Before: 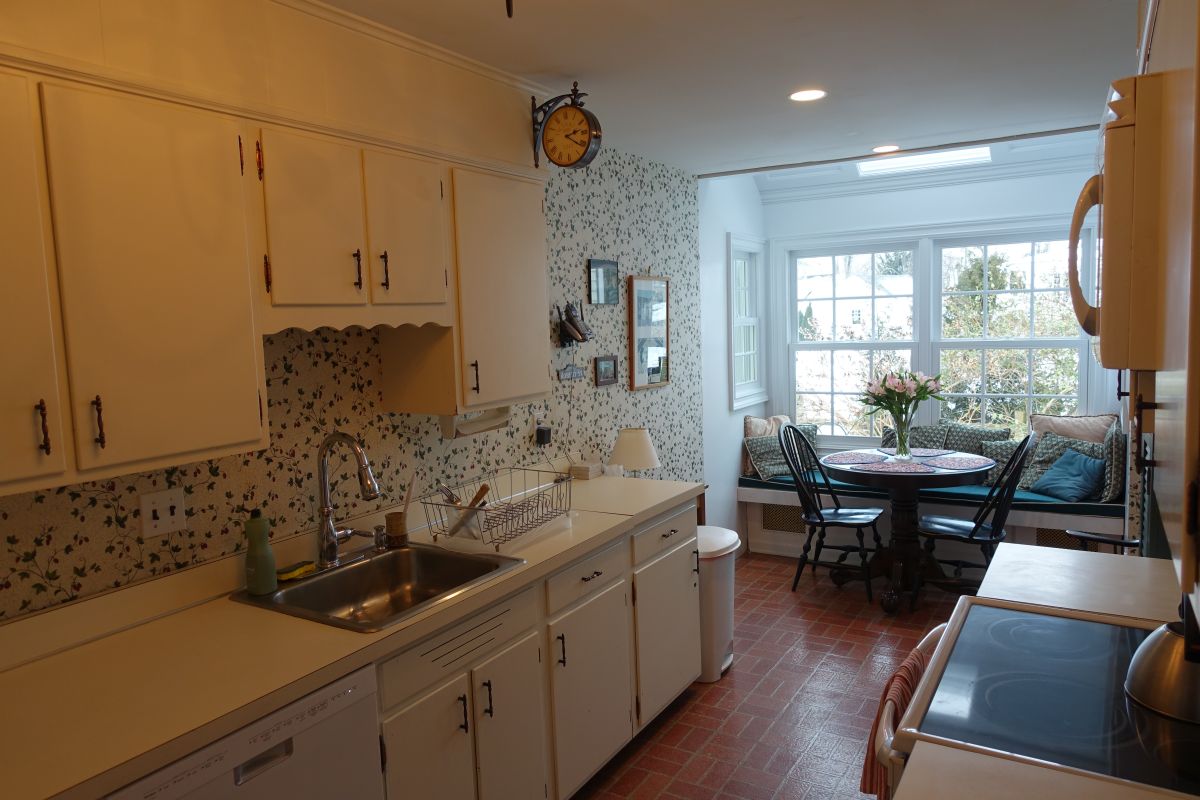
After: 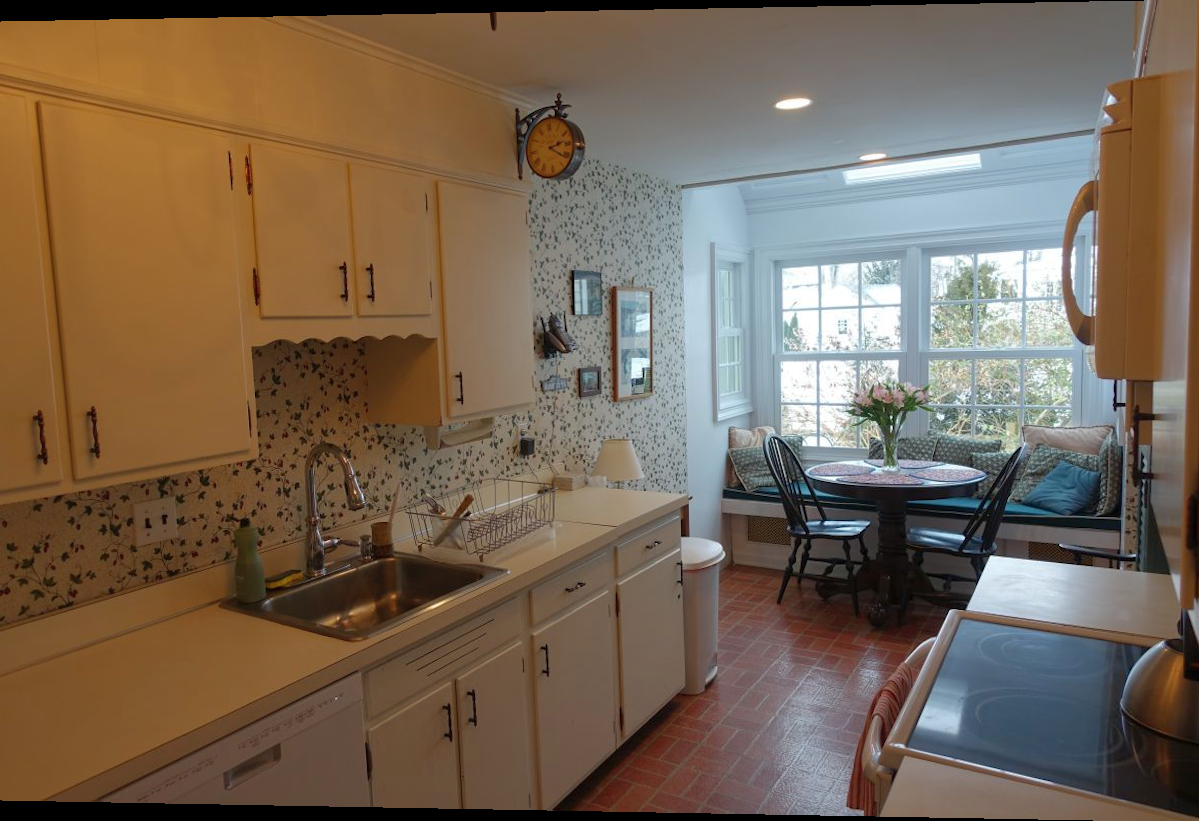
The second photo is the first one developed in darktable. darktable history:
rotate and perspective: lens shift (horizontal) -0.055, automatic cropping off
shadows and highlights: on, module defaults
